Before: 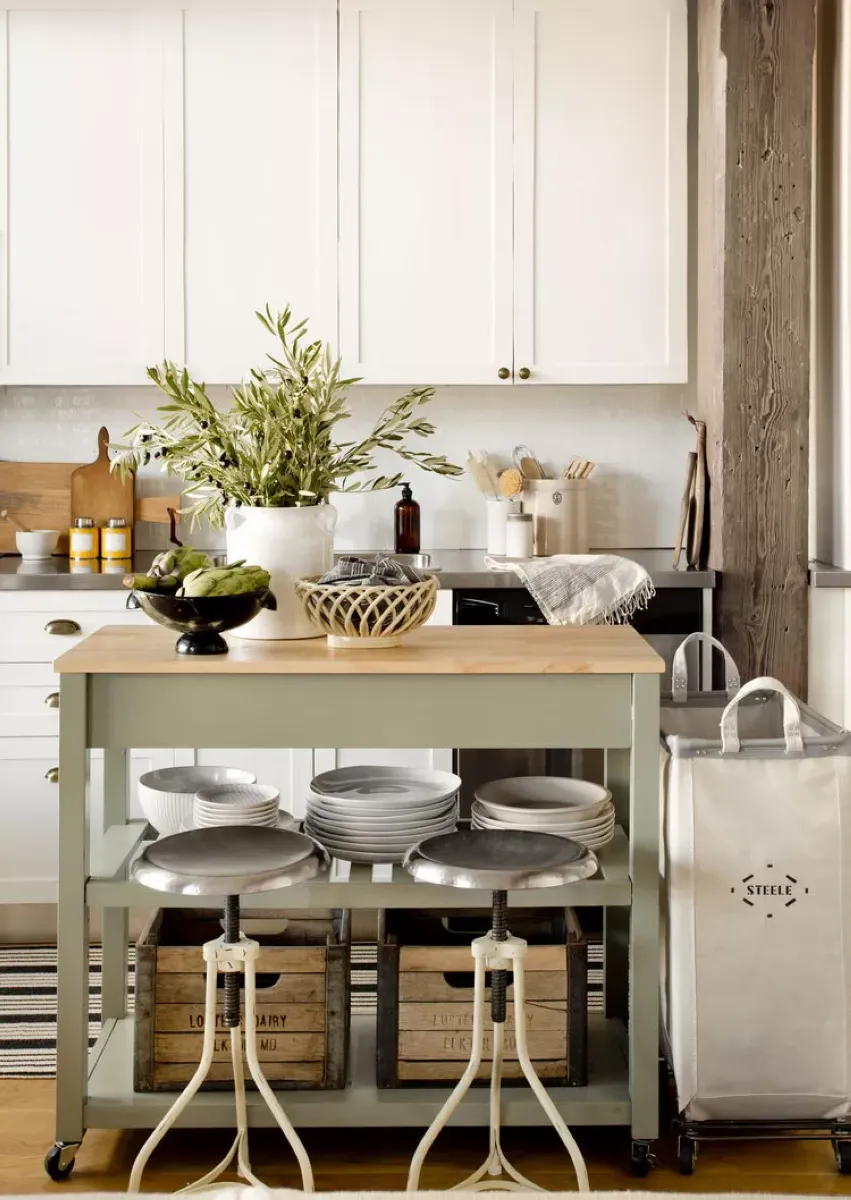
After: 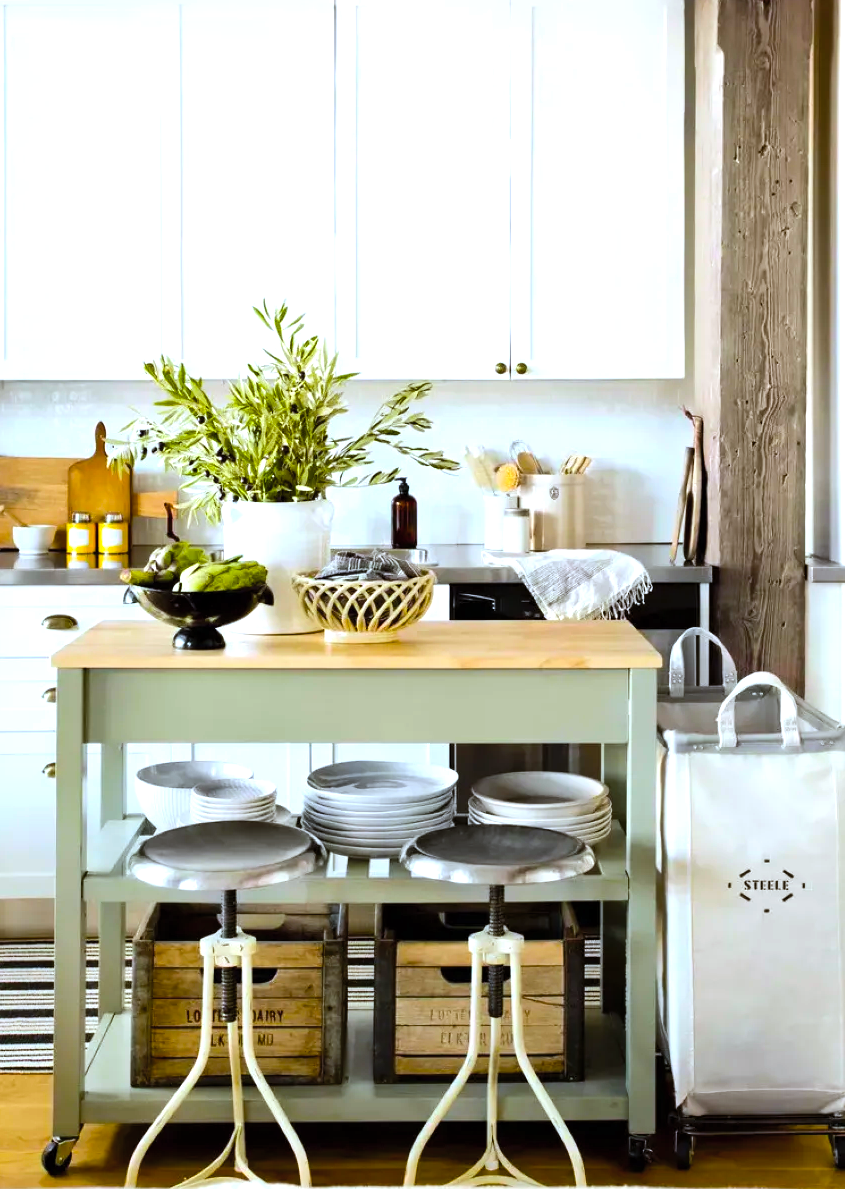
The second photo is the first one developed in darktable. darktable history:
color balance rgb: linear chroma grading › global chroma 15%, perceptual saturation grading › global saturation 30%
white balance: red 0.924, blue 1.095
crop: left 0.434%, top 0.485%, right 0.244%, bottom 0.386%
contrast brightness saturation: brightness 0.09, saturation 0.19
tone equalizer: -8 EV -0.75 EV, -7 EV -0.7 EV, -6 EV -0.6 EV, -5 EV -0.4 EV, -3 EV 0.4 EV, -2 EV 0.6 EV, -1 EV 0.7 EV, +0 EV 0.75 EV, edges refinement/feathering 500, mask exposure compensation -1.57 EV, preserve details no
